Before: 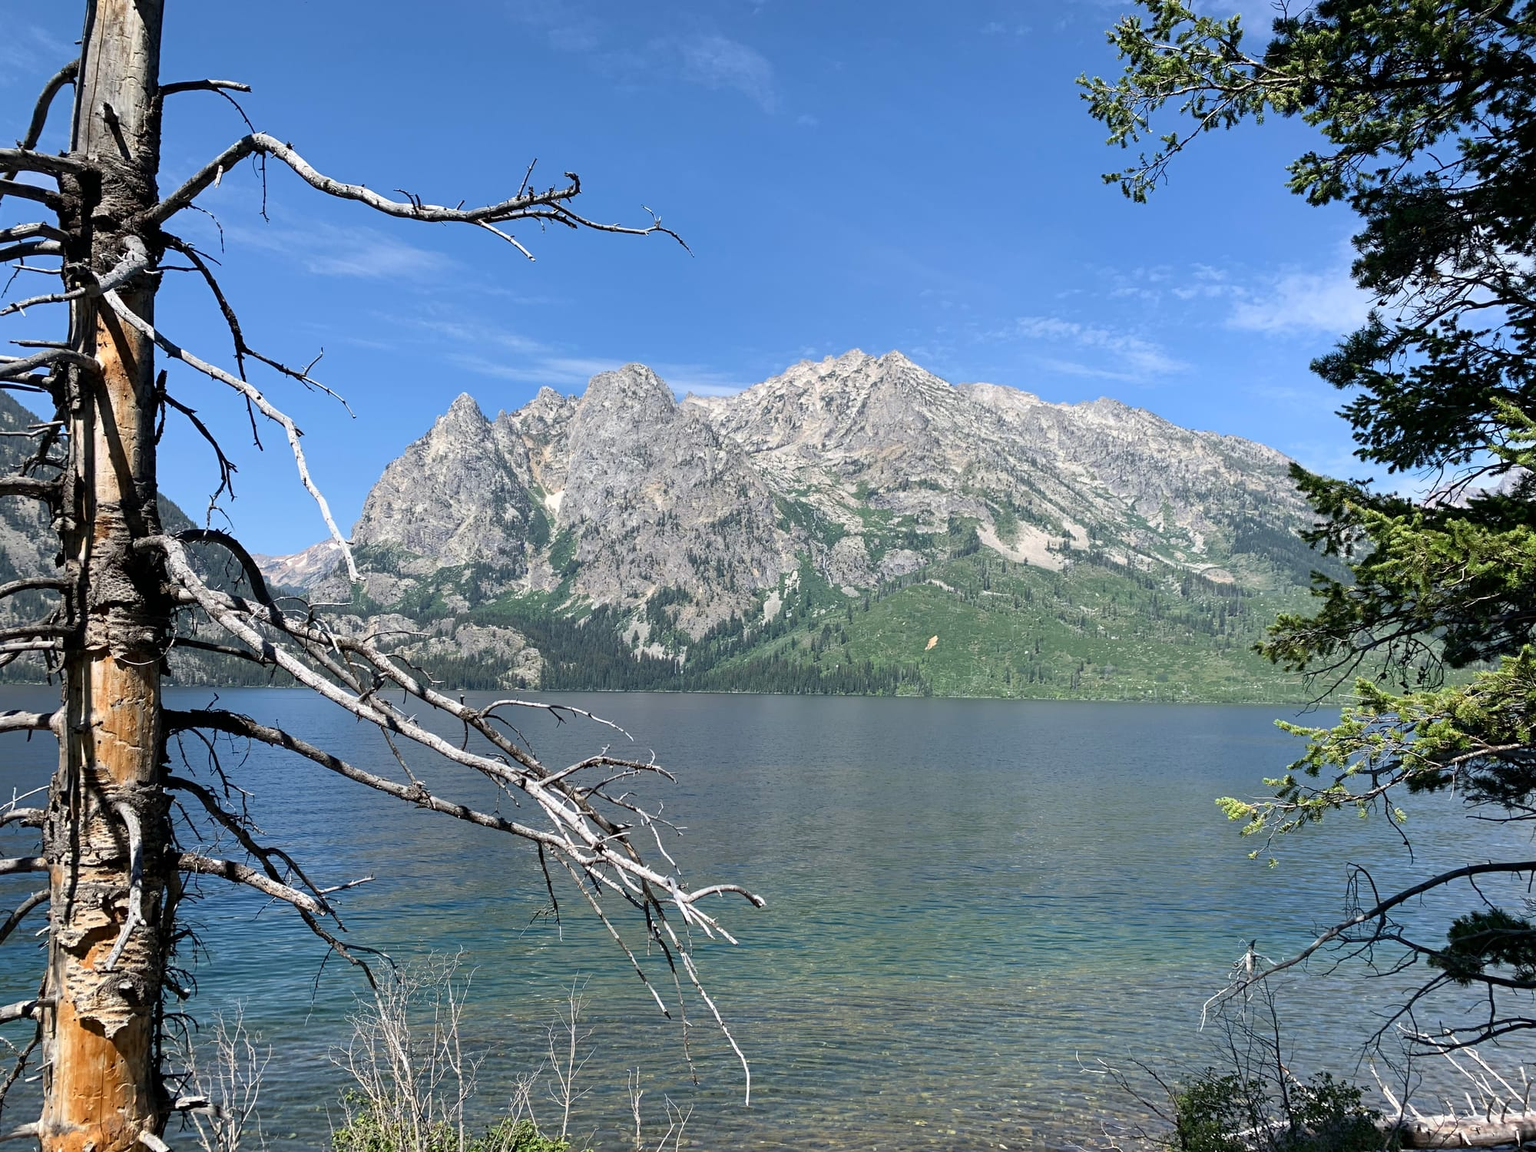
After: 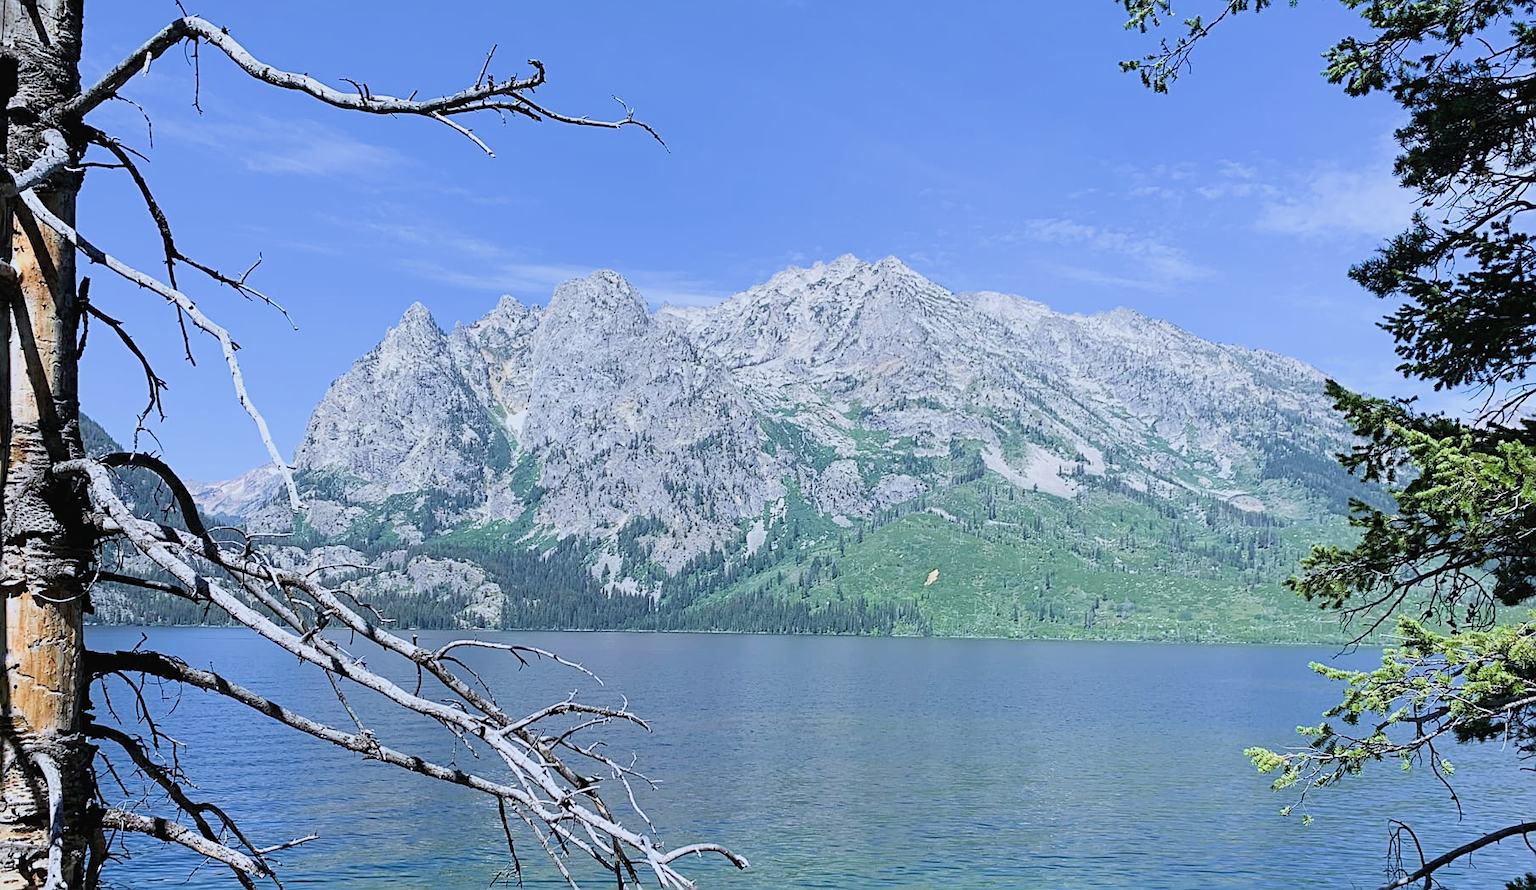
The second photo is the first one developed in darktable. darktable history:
sharpen: on, module defaults
exposure: black level correction -0.005, exposure 0.622 EV, compensate highlight preservation false
velvia: strength 21.76%
white balance: red 0.926, green 1.003, blue 1.133
crop: left 5.596%, top 10.314%, right 3.534%, bottom 19.395%
filmic rgb: black relative exposure -7.65 EV, white relative exposure 4.56 EV, hardness 3.61
